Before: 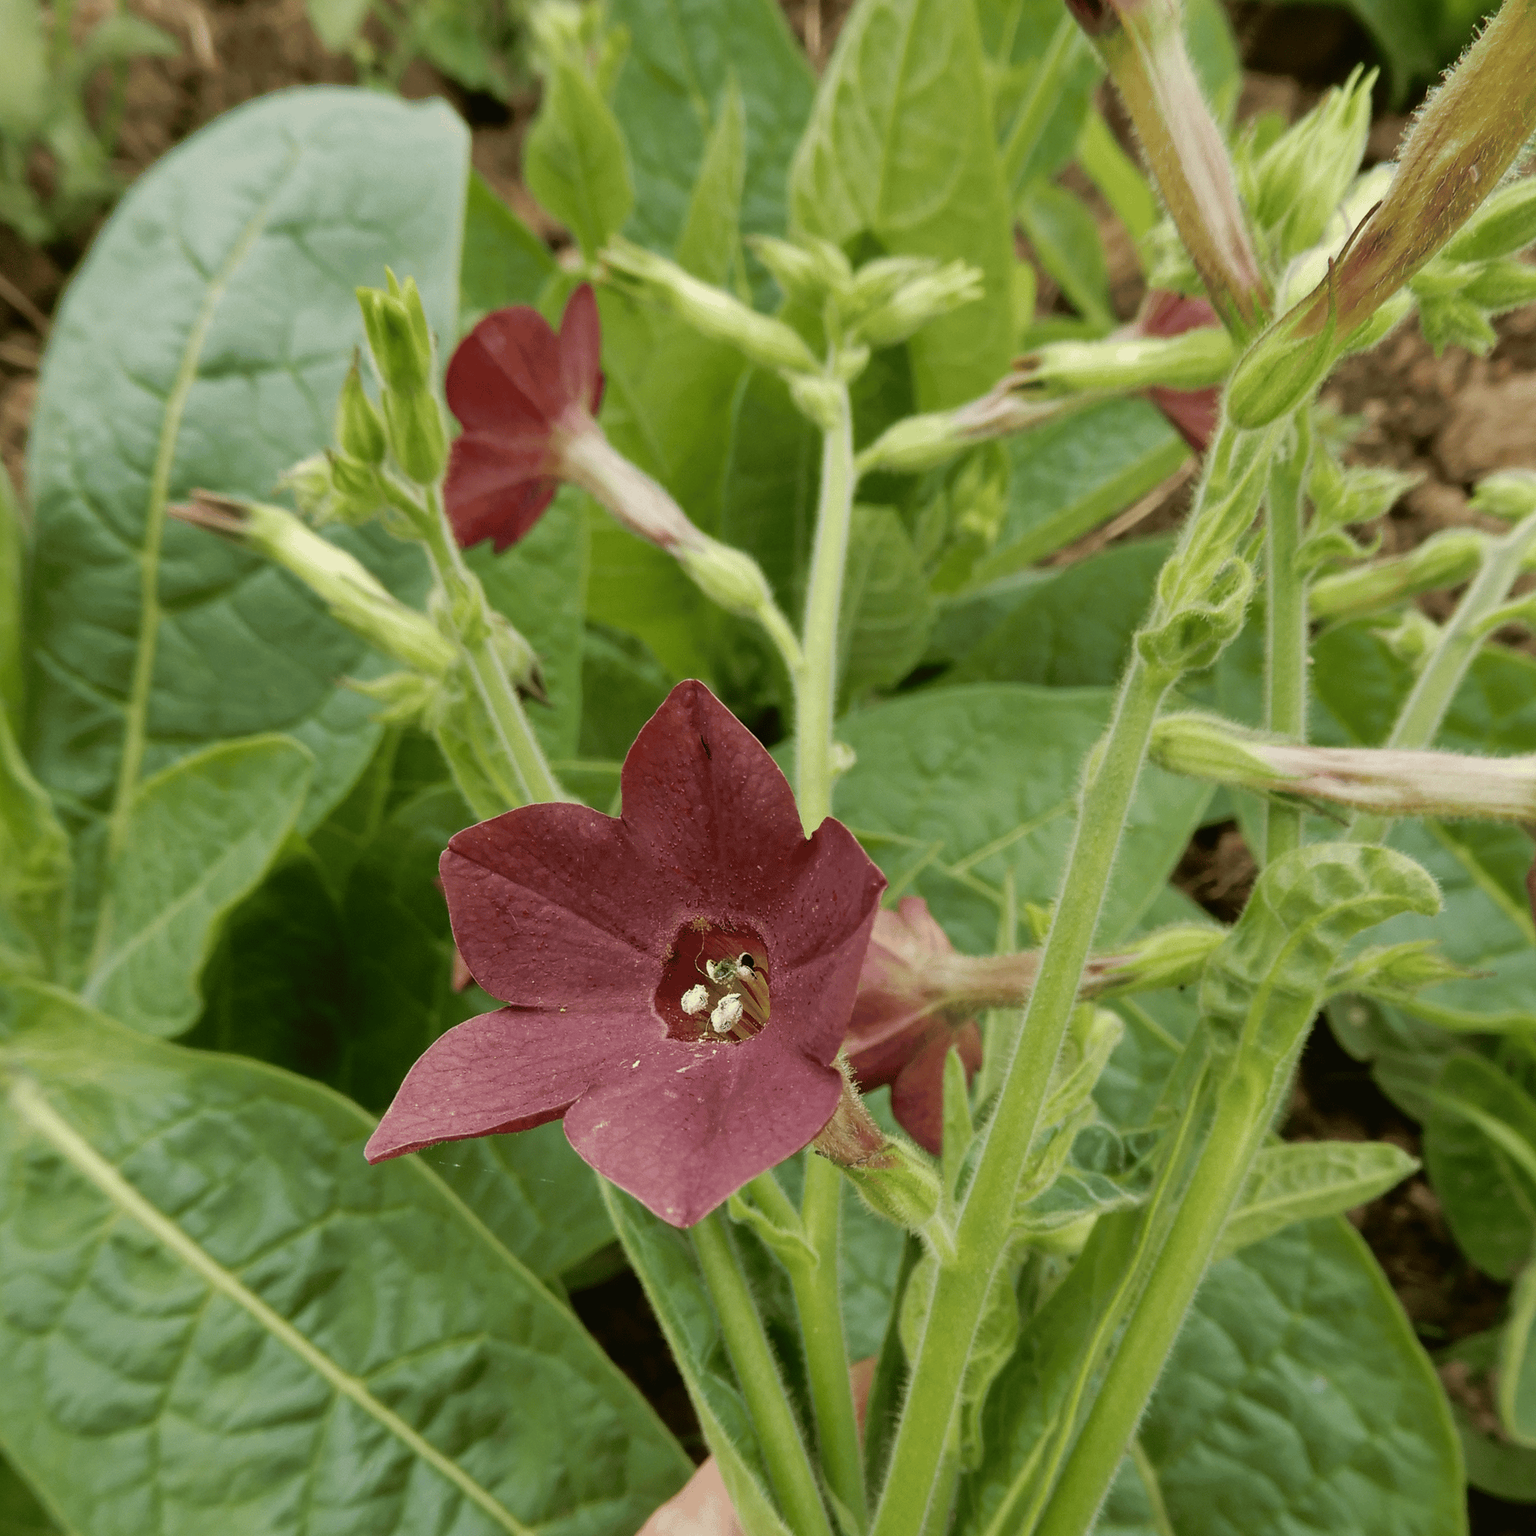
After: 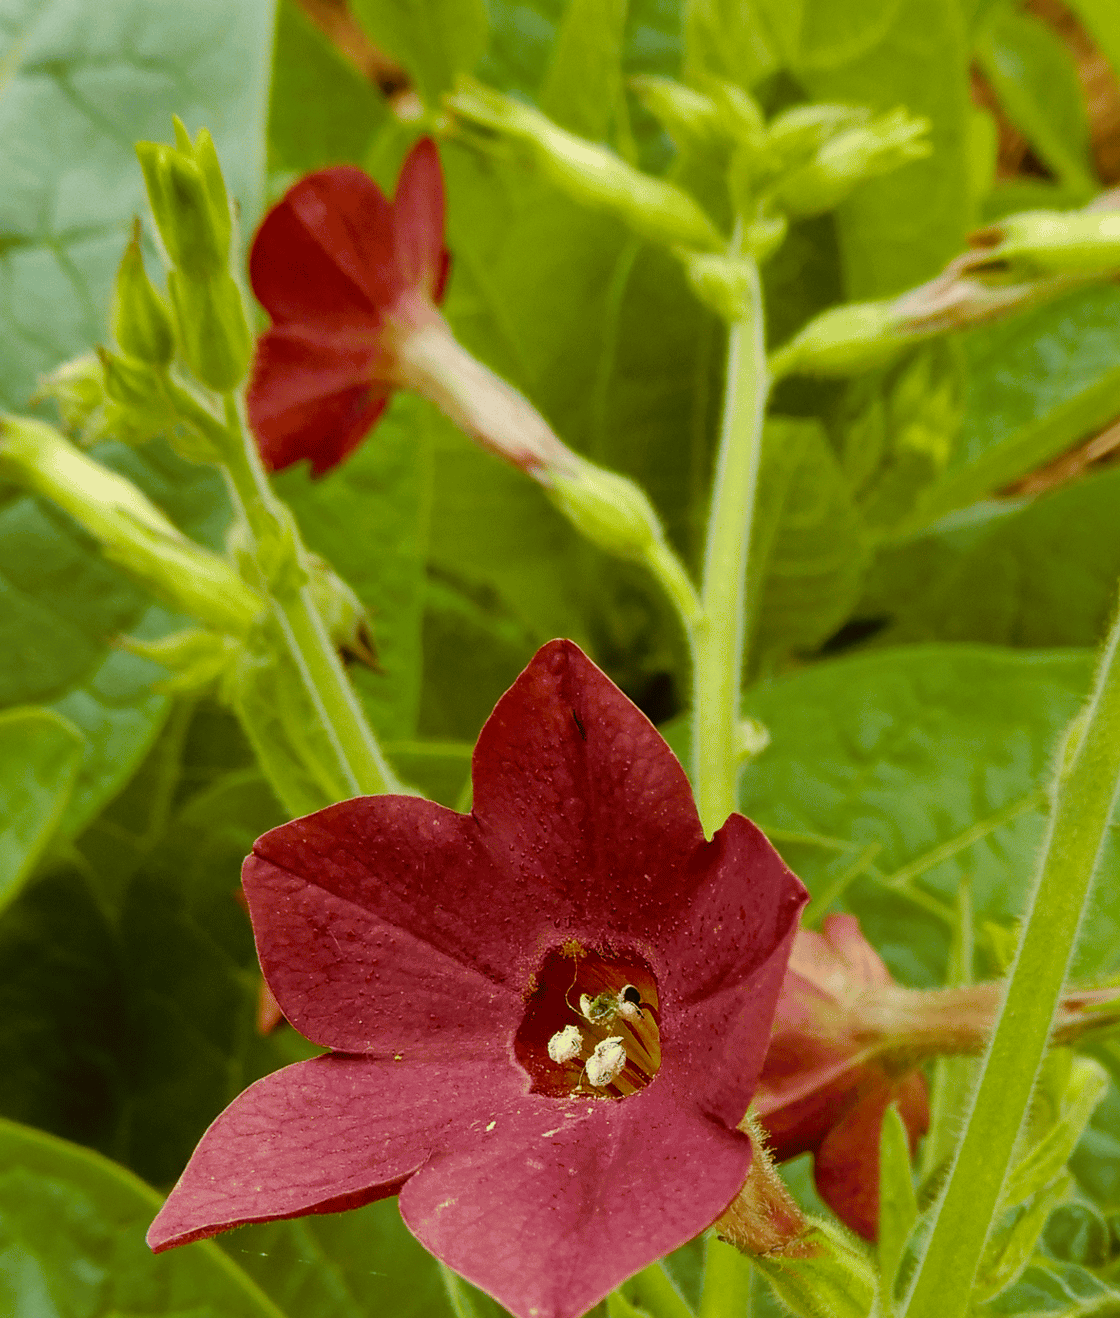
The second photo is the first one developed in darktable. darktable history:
crop: left 16.234%, top 11.449%, right 26.163%, bottom 20.774%
color balance rgb: shadows lift › chroma 9.761%, shadows lift › hue 43.69°, perceptual saturation grading › global saturation 29.807%, global vibrance 34.938%
